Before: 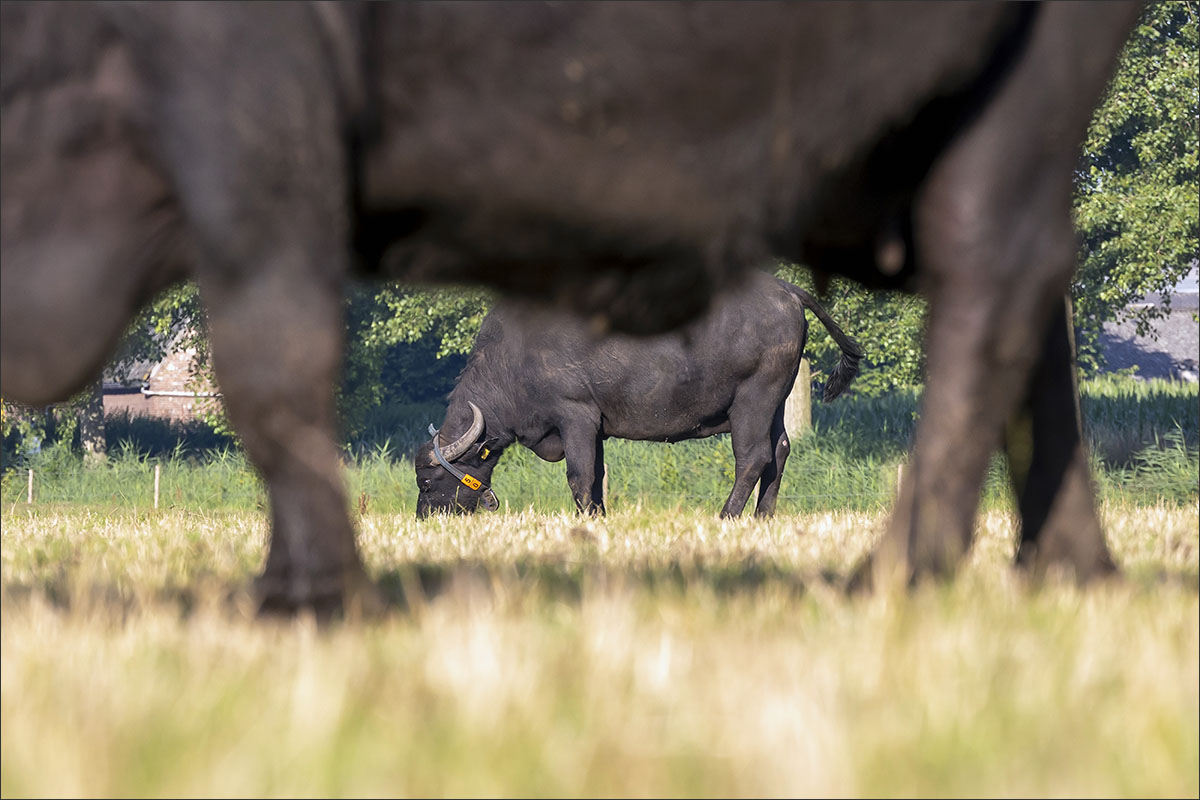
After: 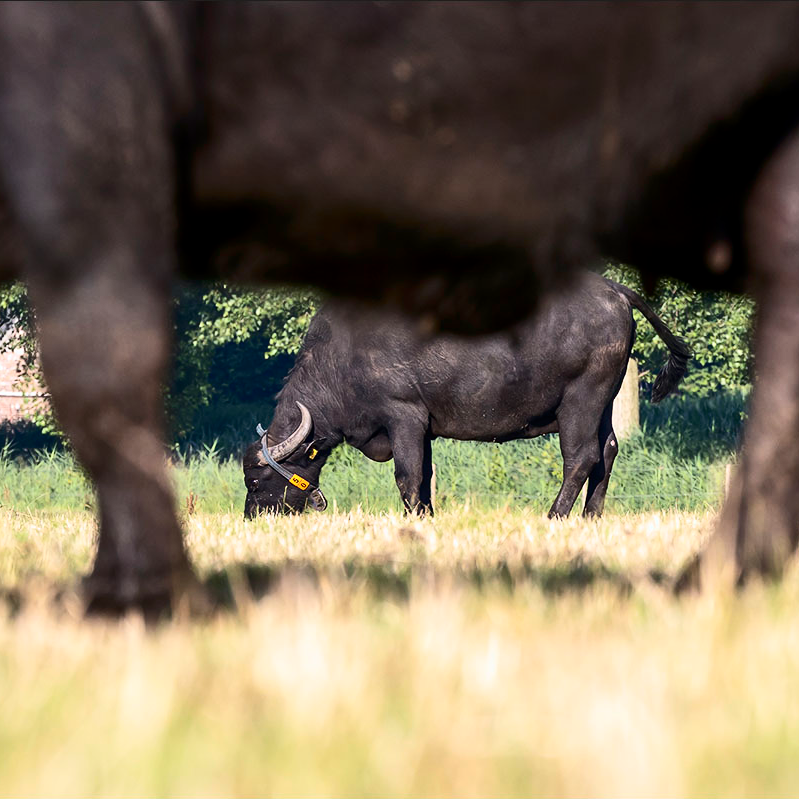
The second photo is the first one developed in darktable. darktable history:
contrast brightness saturation: contrast 0.28
crop and rotate: left 14.385%, right 18.948%
